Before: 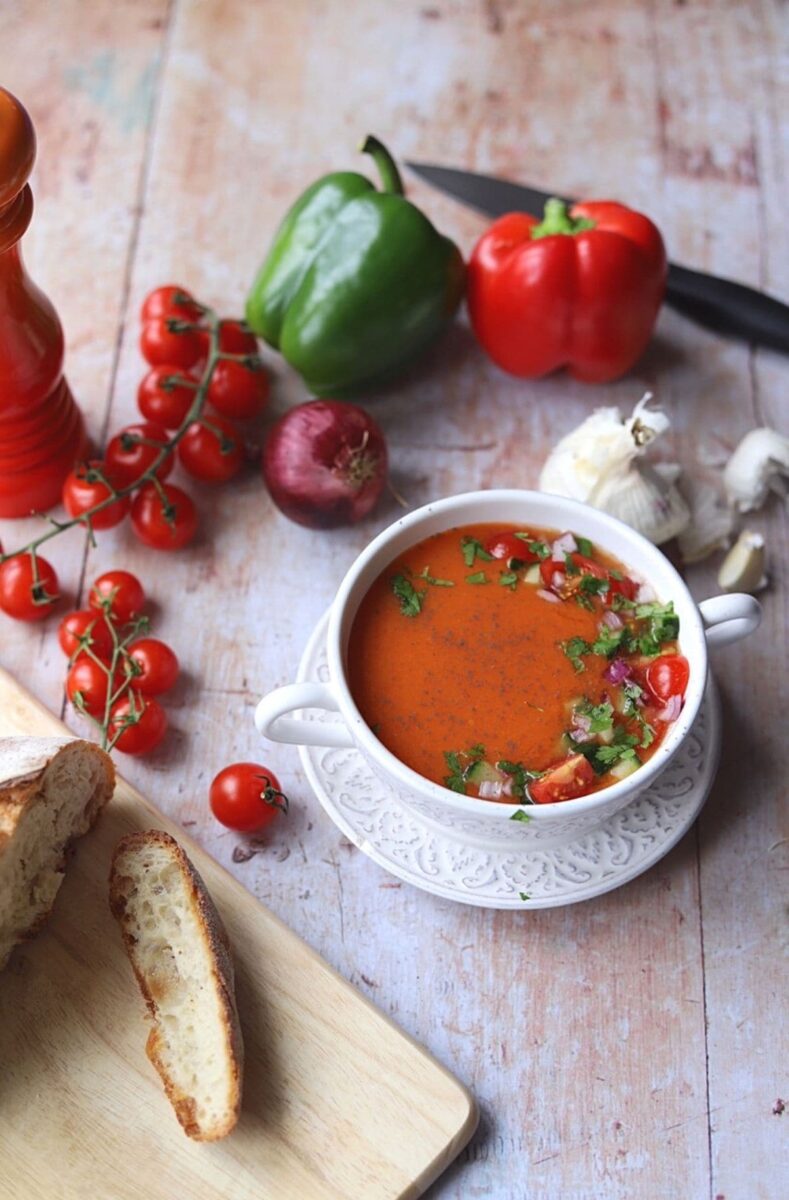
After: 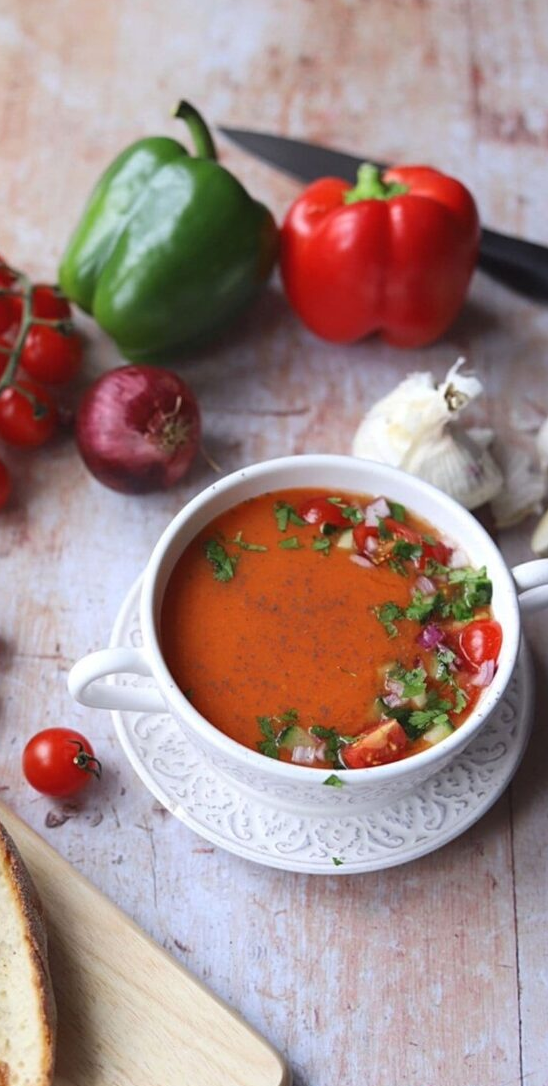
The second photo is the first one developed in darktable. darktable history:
crop and rotate: left 23.771%, top 2.948%, right 6.703%, bottom 6.526%
